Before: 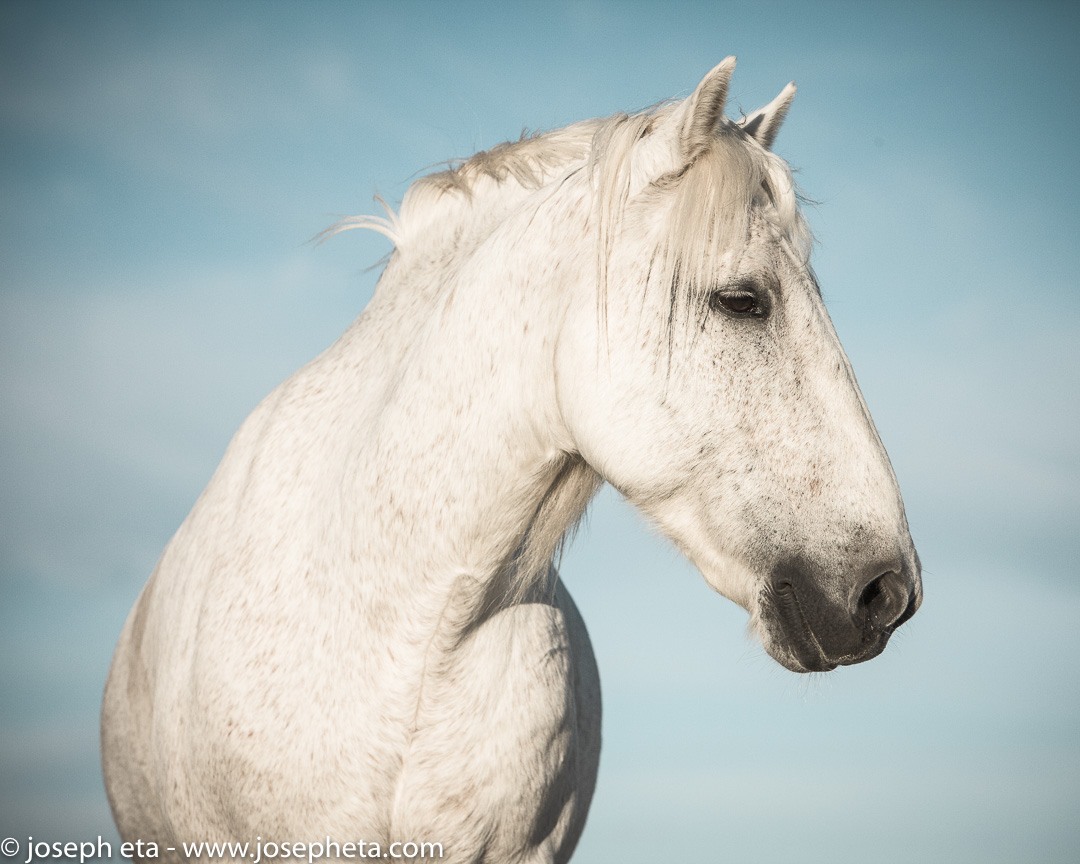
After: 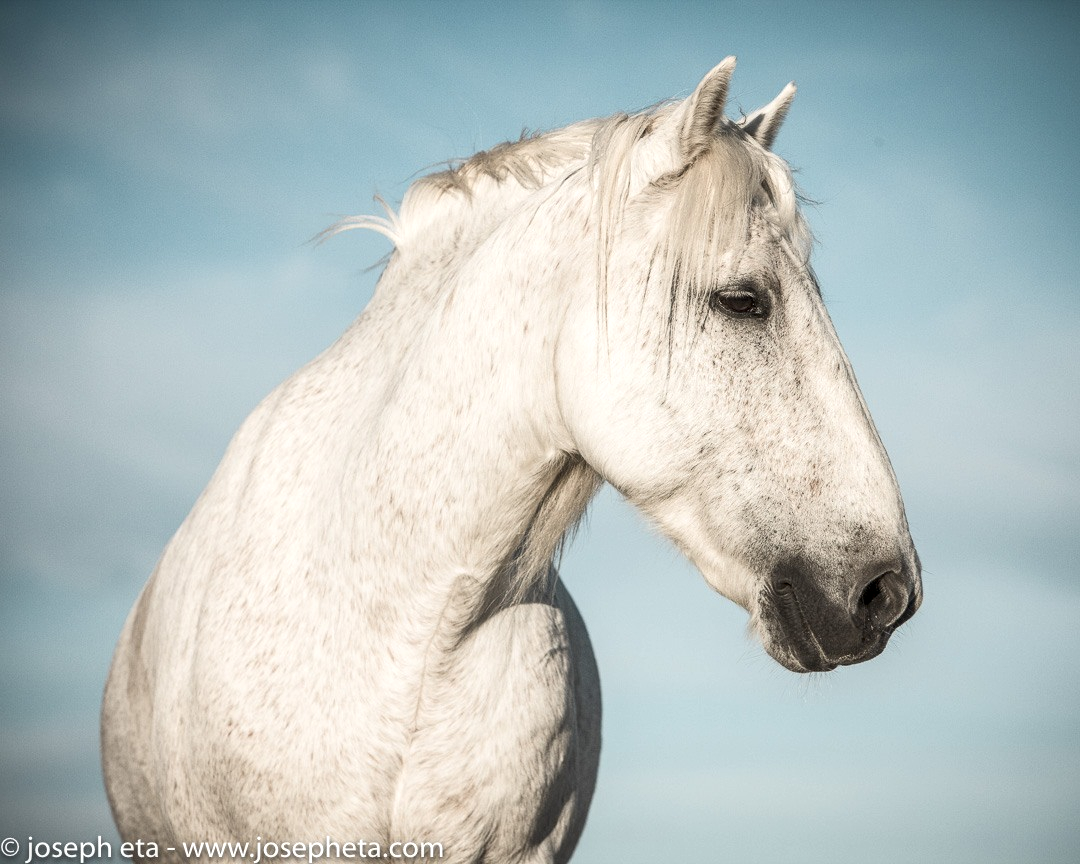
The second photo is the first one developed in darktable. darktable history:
contrast brightness saturation: contrast 0.07
local contrast: detail 130%
